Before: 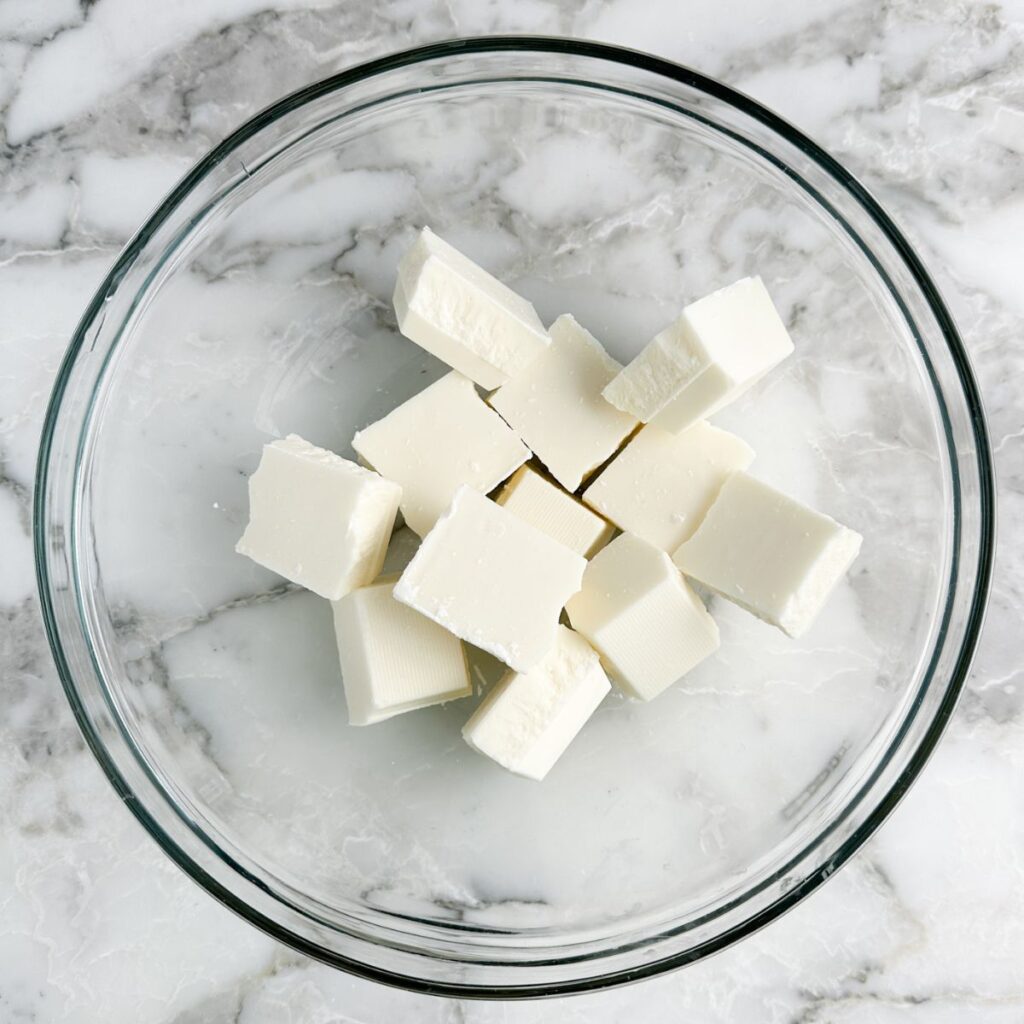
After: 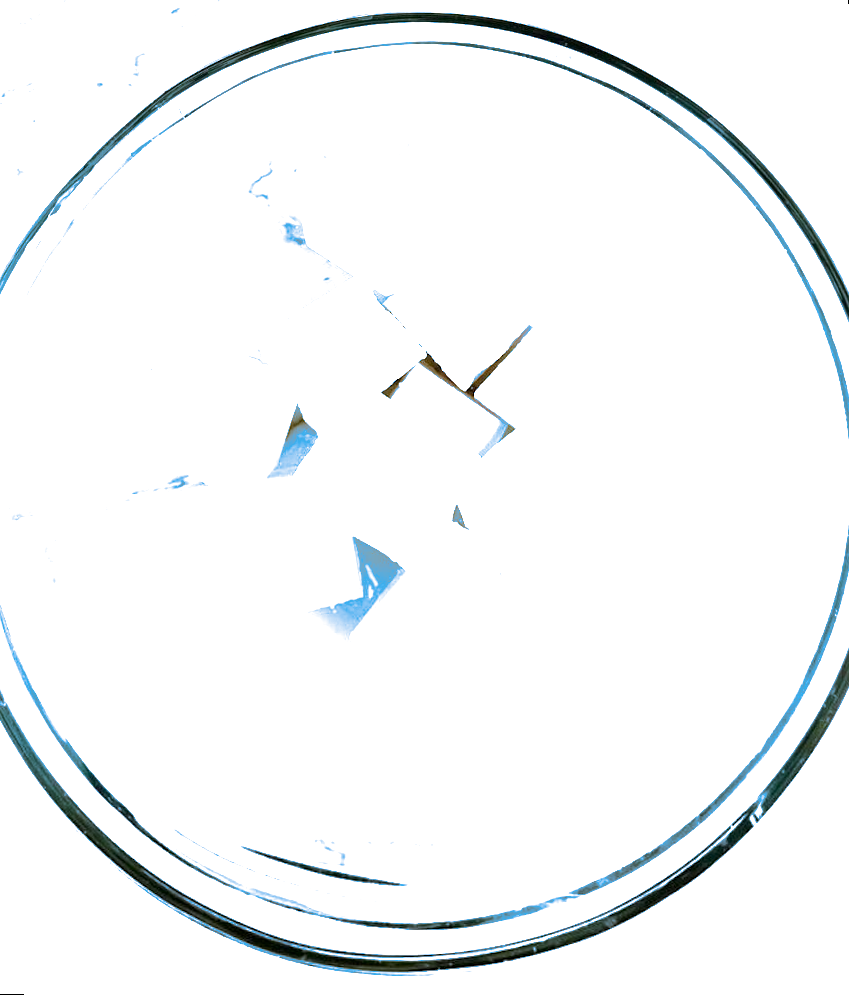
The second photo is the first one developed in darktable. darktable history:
exposure: exposure 2.003 EV, compensate highlight preservation false
tone equalizer: -8 EV -0.417 EV, -7 EV -0.389 EV, -6 EV -0.333 EV, -5 EV -0.222 EV, -3 EV 0.222 EV, -2 EV 0.333 EV, -1 EV 0.389 EV, +0 EV 0.417 EV, edges refinement/feathering 500, mask exposure compensation -1.57 EV, preserve details no
split-toning: shadows › hue 220°, shadows › saturation 0.64, highlights › hue 220°, highlights › saturation 0.64, balance 0, compress 5.22%
rotate and perspective: rotation 0.72°, lens shift (vertical) -0.352, lens shift (horizontal) -0.051, crop left 0.152, crop right 0.859, crop top 0.019, crop bottom 0.964
color zones: curves: ch0 [(0.068, 0.464) (0.25, 0.5) (0.48, 0.508) (0.75, 0.536) (0.886, 0.476) (0.967, 0.456)]; ch1 [(0.066, 0.456) (0.25, 0.5) (0.616, 0.508) (0.746, 0.56) (0.934, 0.444)]
